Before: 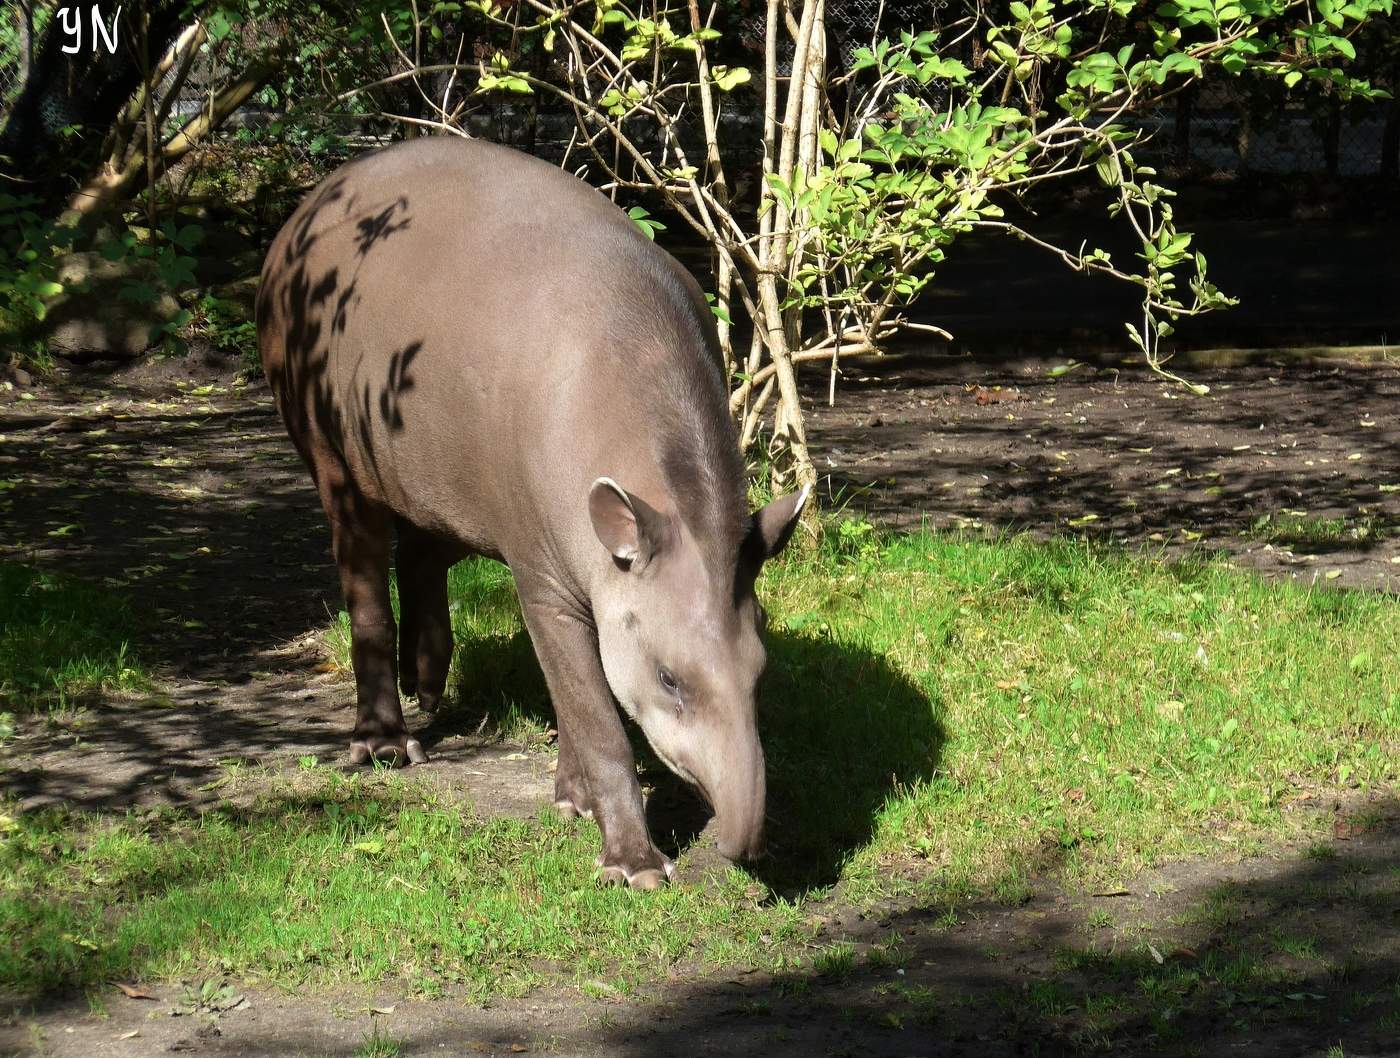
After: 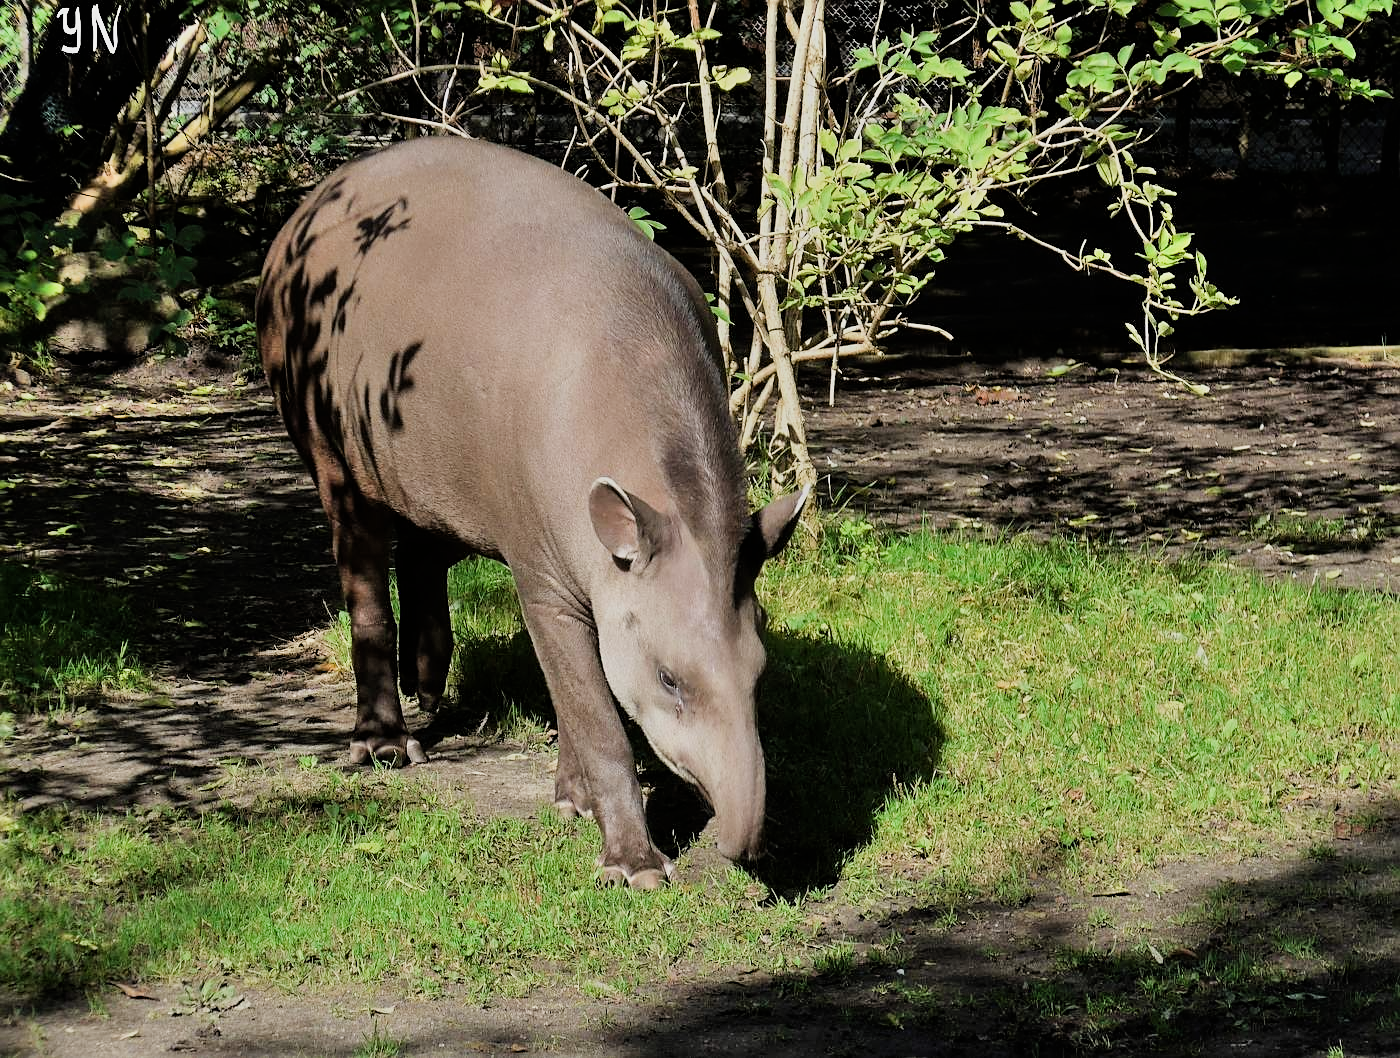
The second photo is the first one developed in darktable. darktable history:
sharpen: on, module defaults
shadows and highlights: soften with gaussian
filmic rgb: black relative exposure -7.65 EV, white relative exposure 4.56 EV, hardness 3.61
